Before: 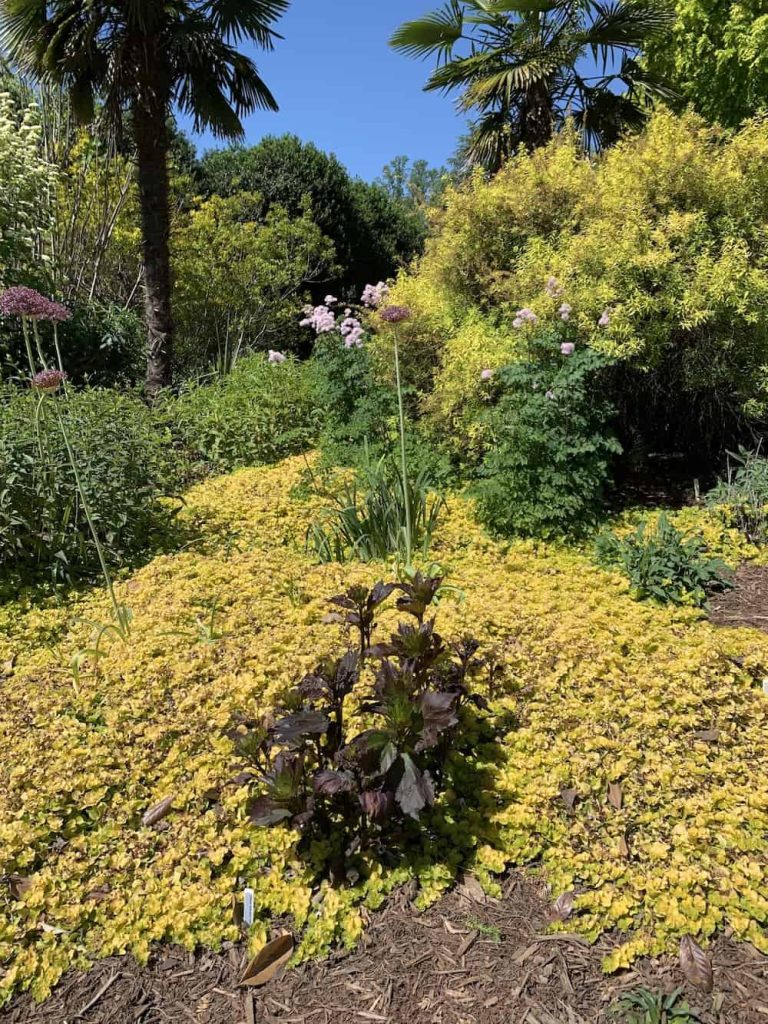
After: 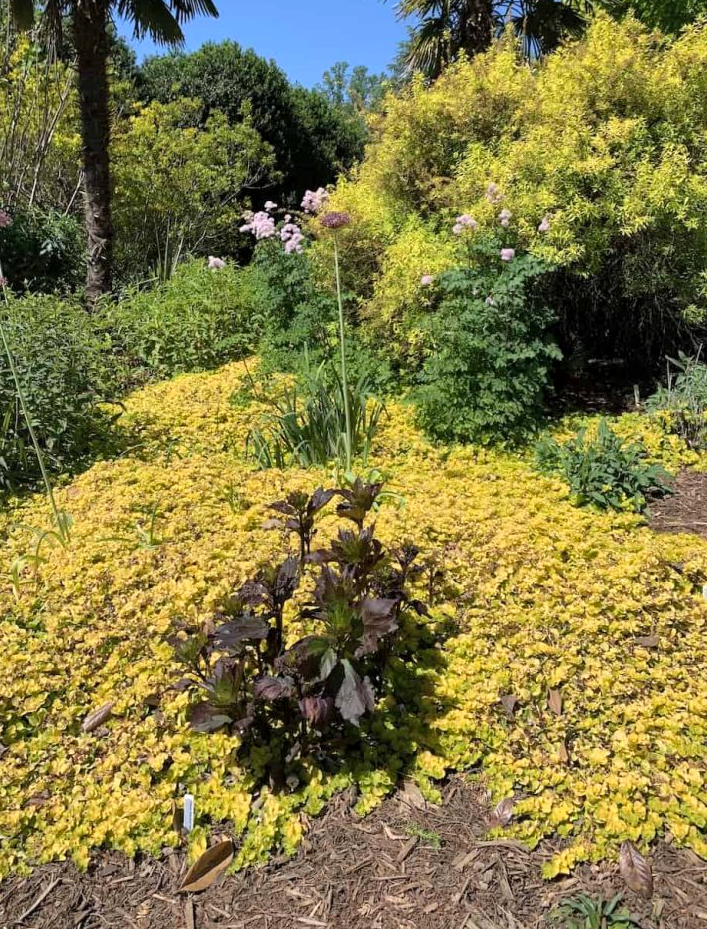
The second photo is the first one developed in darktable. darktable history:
contrast brightness saturation: contrast 0.031, brightness 0.06, saturation 0.126
shadows and highlights: shadows 31.93, highlights -32.07, soften with gaussian
crop and rotate: left 7.863%, top 9.194%
local contrast: mode bilateral grid, contrast 19, coarseness 51, detail 119%, midtone range 0.2
